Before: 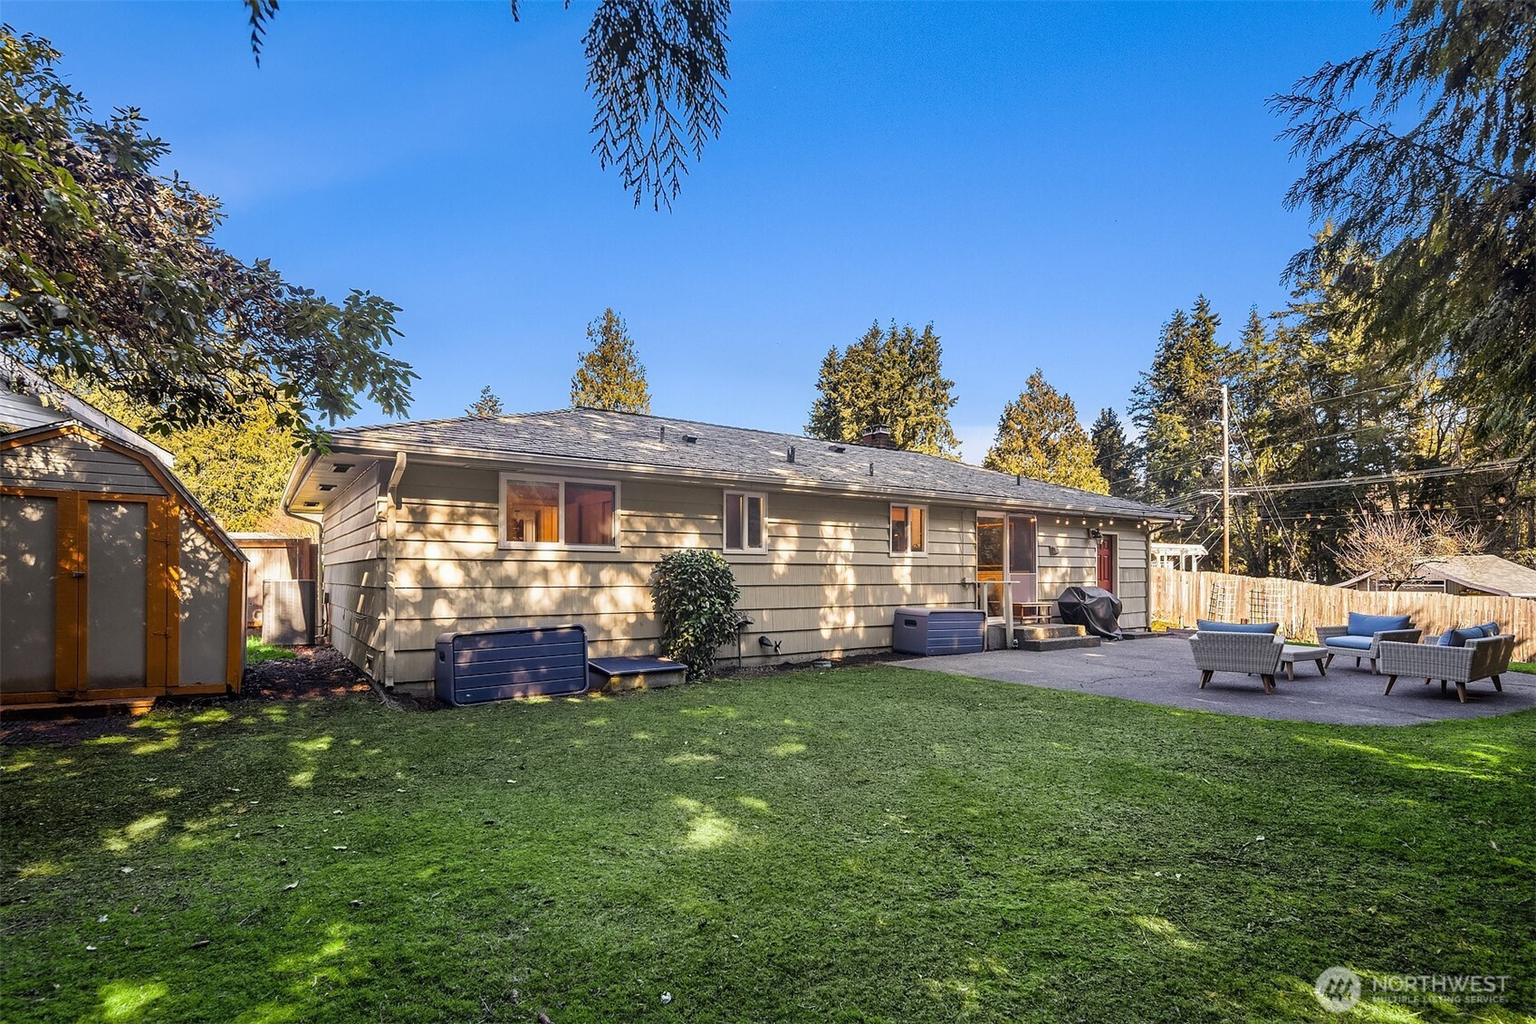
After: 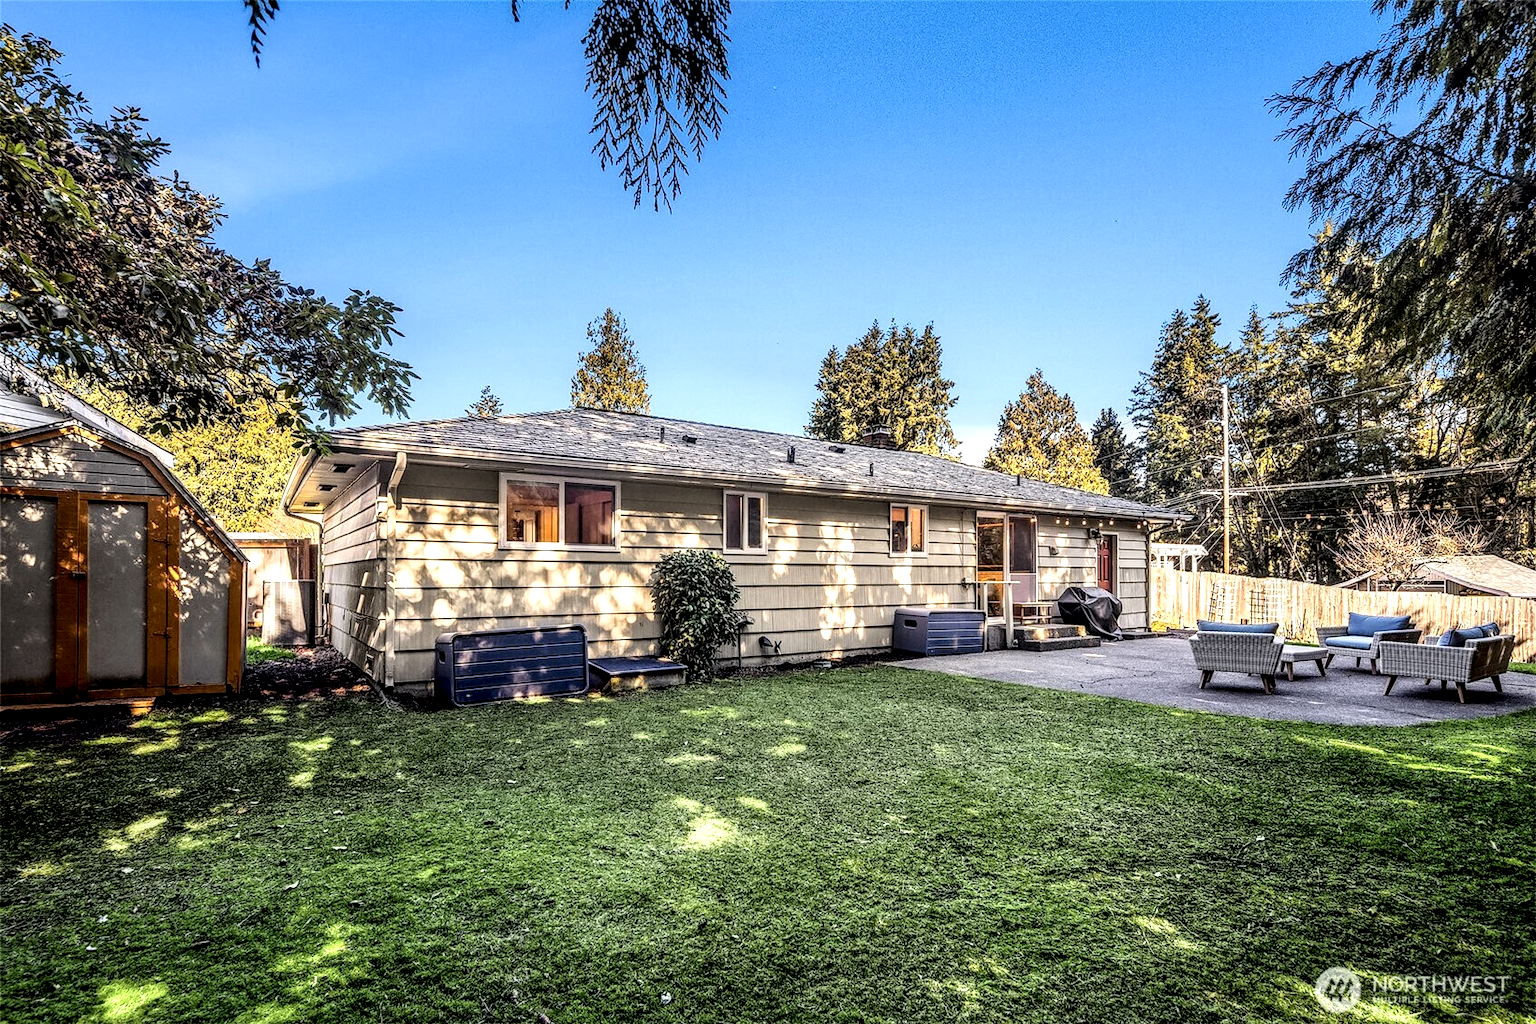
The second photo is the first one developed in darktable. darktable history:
local contrast: highlights 18%, detail 185%
tone curve: curves: ch0 [(0, 0) (0.004, 0.001) (0.133, 0.112) (0.325, 0.362) (0.832, 0.893) (1, 1)], color space Lab, independent channels, preserve colors none
